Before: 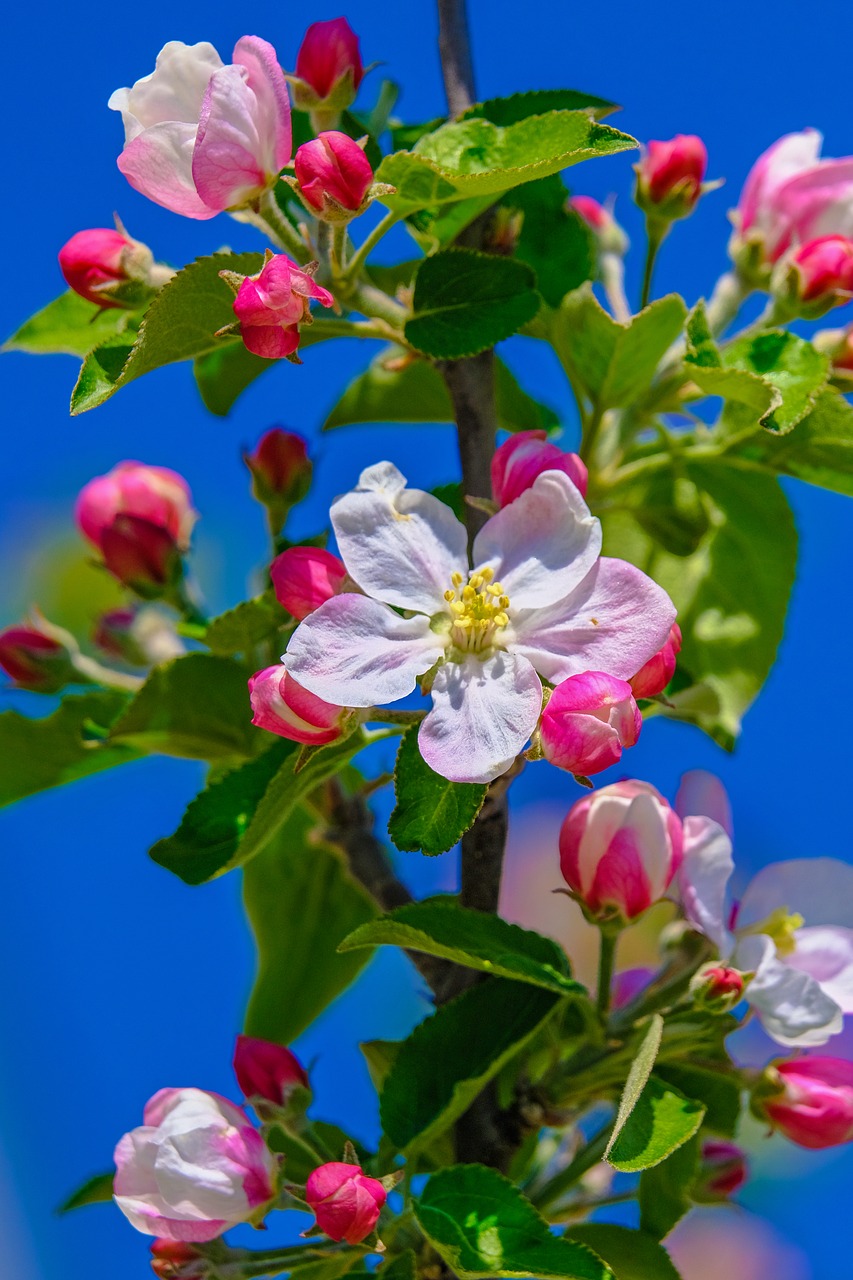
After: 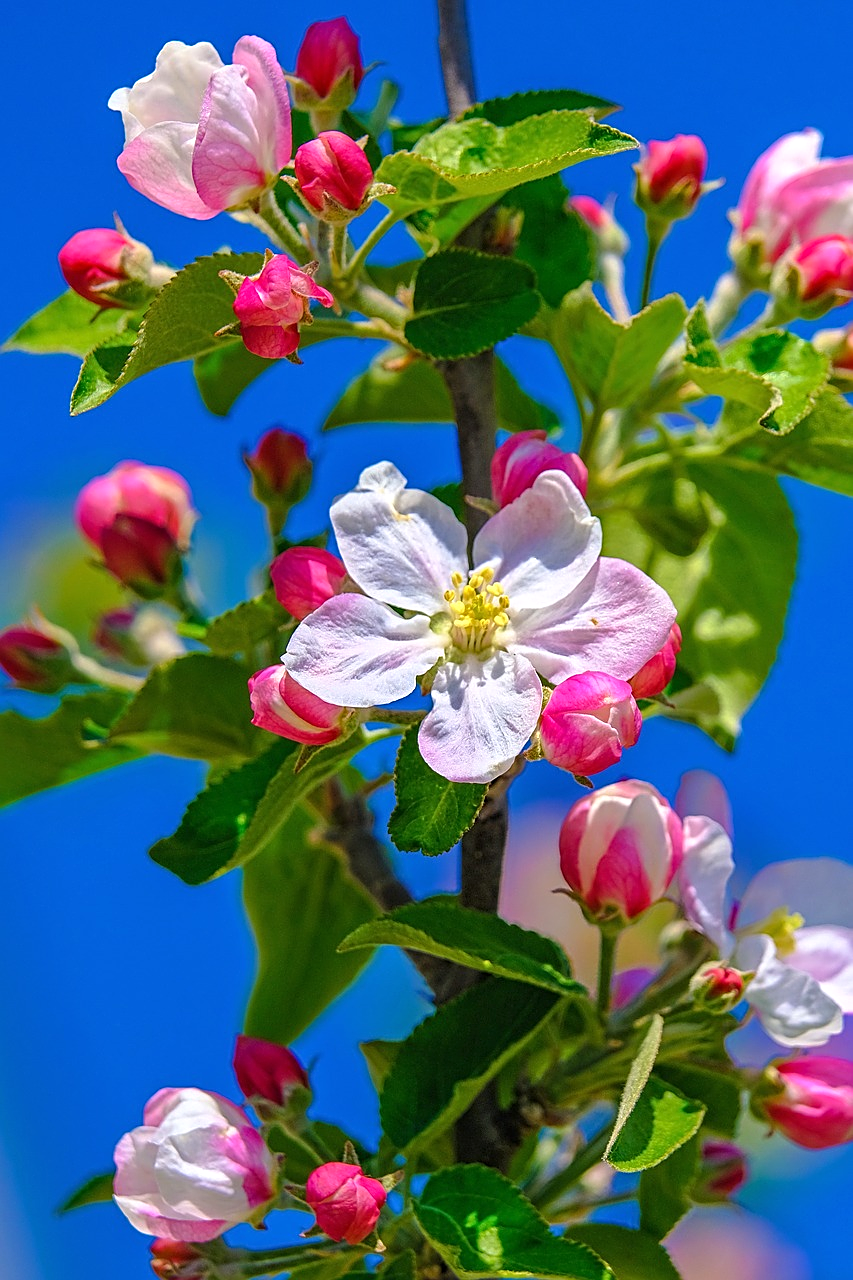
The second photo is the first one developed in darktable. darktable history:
exposure: black level correction 0, exposure 0.302 EV, compensate exposure bias true, compensate highlight preservation false
sharpen: on, module defaults
tone equalizer: mask exposure compensation -0.503 EV
